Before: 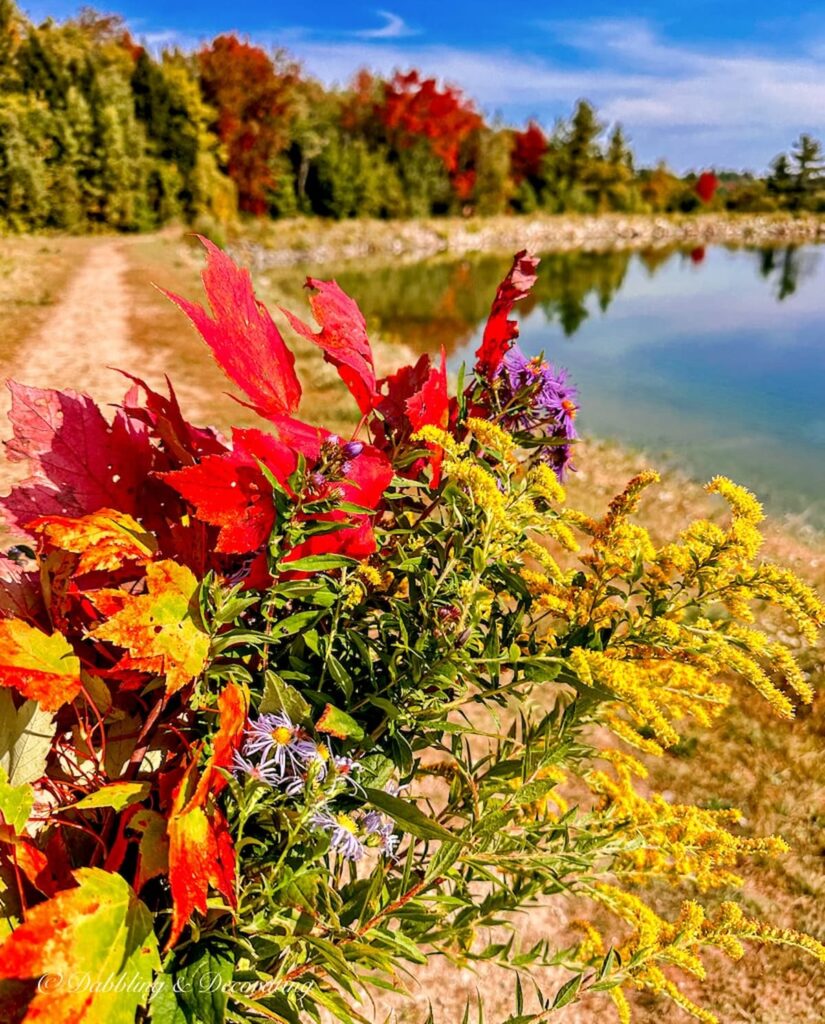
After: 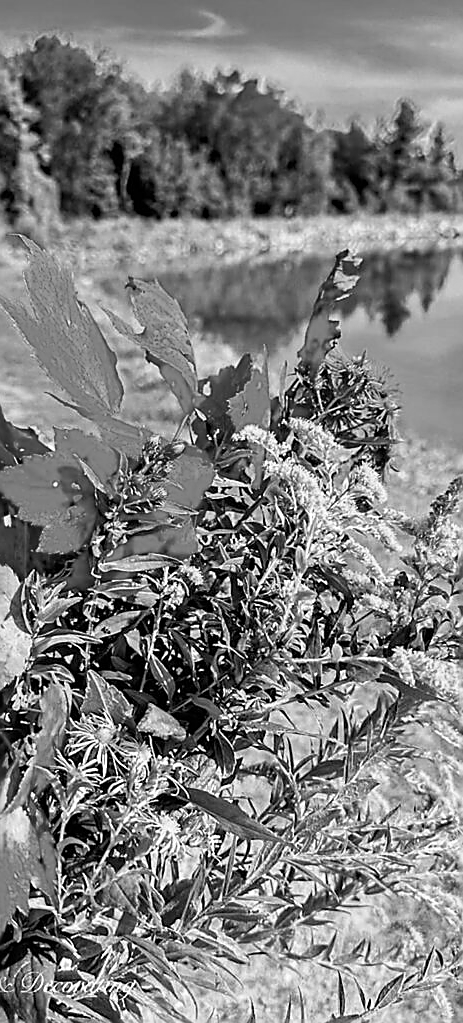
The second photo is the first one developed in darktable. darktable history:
crop: left 21.636%, right 22.166%, bottom 0.009%
sharpen: radius 1.415, amount 1.256, threshold 0.687
color zones: curves: ch1 [(0, -0.394) (0.143, -0.394) (0.286, -0.394) (0.429, -0.392) (0.571, -0.391) (0.714, -0.391) (0.857, -0.391) (1, -0.394)]
